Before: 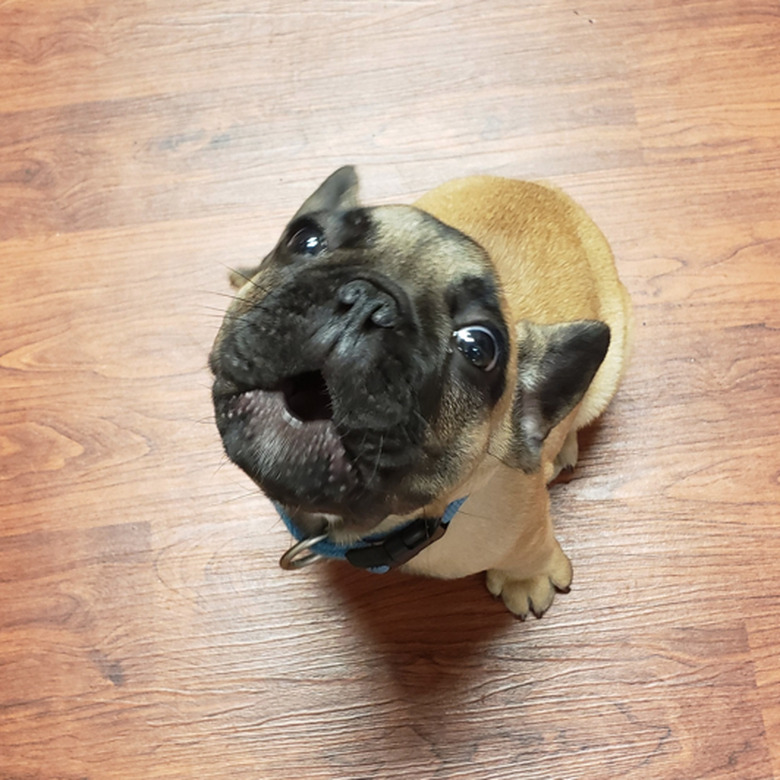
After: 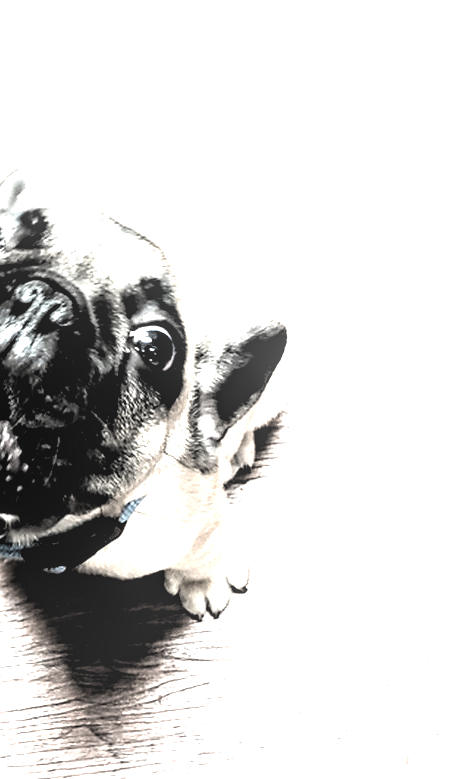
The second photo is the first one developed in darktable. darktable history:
crop: left 41.533%
levels: levels [0.514, 0.759, 1]
tone equalizer: -8 EV -0.755 EV, -7 EV -0.688 EV, -6 EV -0.609 EV, -5 EV -0.413 EV, -3 EV 0.387 EV, -2 EV 0.6 EV, -1 EV 0.692 EV, +0 EV 0.772 EV
local contrast: on, module defaults
color zones: curves: ch0 [(0, 0.613) (0.01, 0.613) (0.245, 0.448) (0.498, 0.529) (0.642, 0.665) (0.879, 0.777) (0.99, 0.613)]; ch1 [(0, 0.272) (0.219, 0.127) (0.724, 0.346)]
exposure: black level correction 0, exposure 1.614 EV, compensate highlight preservation false
contrast brightness saturation: brightness 0.151
